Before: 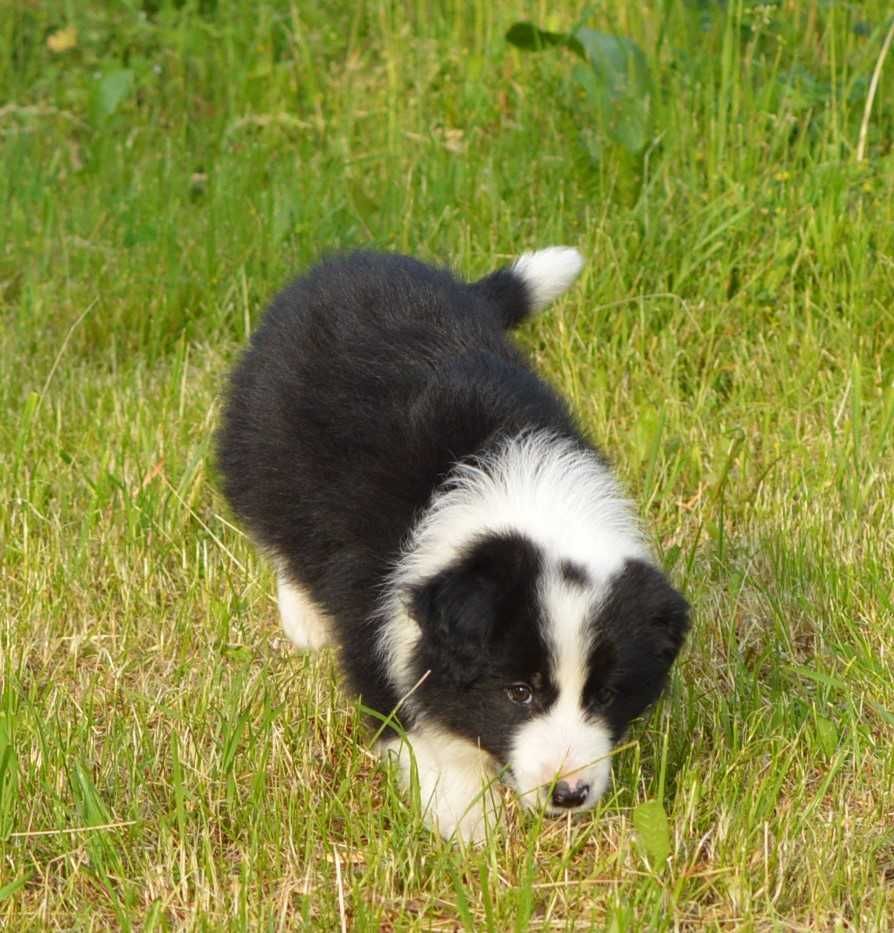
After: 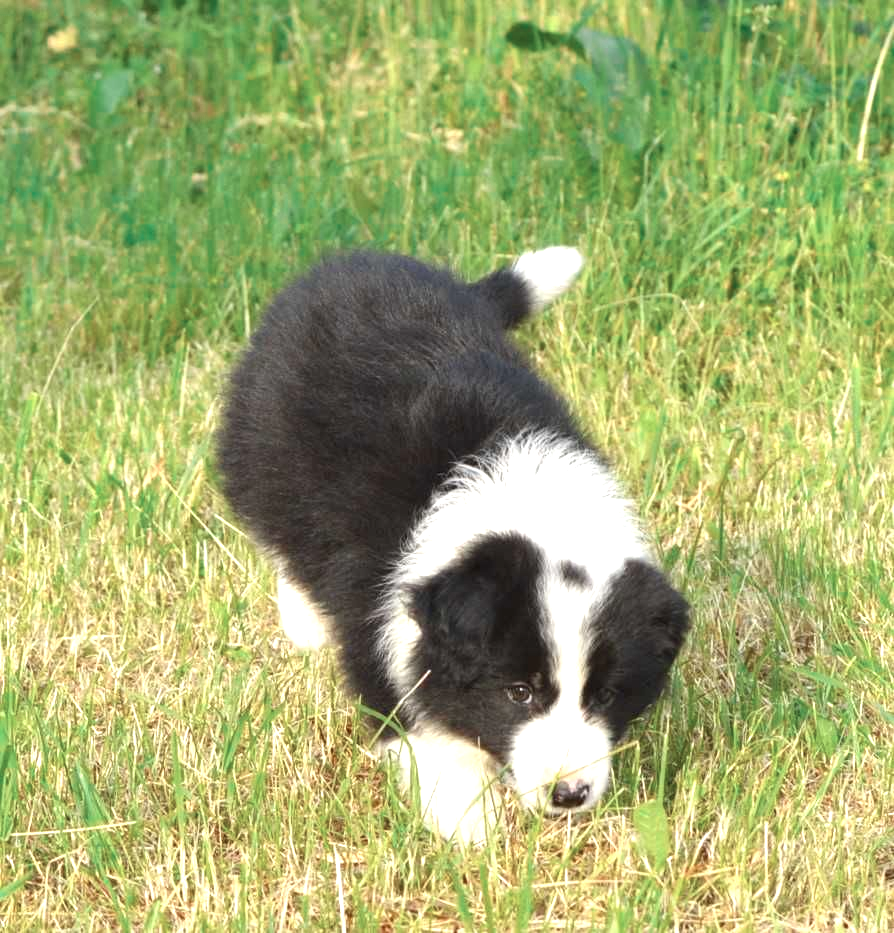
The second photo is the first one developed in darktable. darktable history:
exposure: black level correction 0, exposure 0.938 EV, compensate highlight preservation false
color zones: curves: ch0 [(0, 0.5) (0.125, 0.4) (0.25, 0.5) (0.375, 0.4) (0.5, 0.4) (0.625, 0.35) (0.75, 0.35) (0.875, 0.5)]; ch1 [(0, 0.35) (0.125, 0.45) (0.25, 0.35) (0.375, 0.35) (0.5, 0.35) (0.625, 0.35) (0.75, 0.45) (0.875, 0.35)]; ch2 [(0, 0.6) (0.125, 0.5) (0.25, 0.5) (0.375, 0.6) (0.5, 0.6) (0.625, 0.5) (0.75, 0.5) (0.875, 0.5)]
